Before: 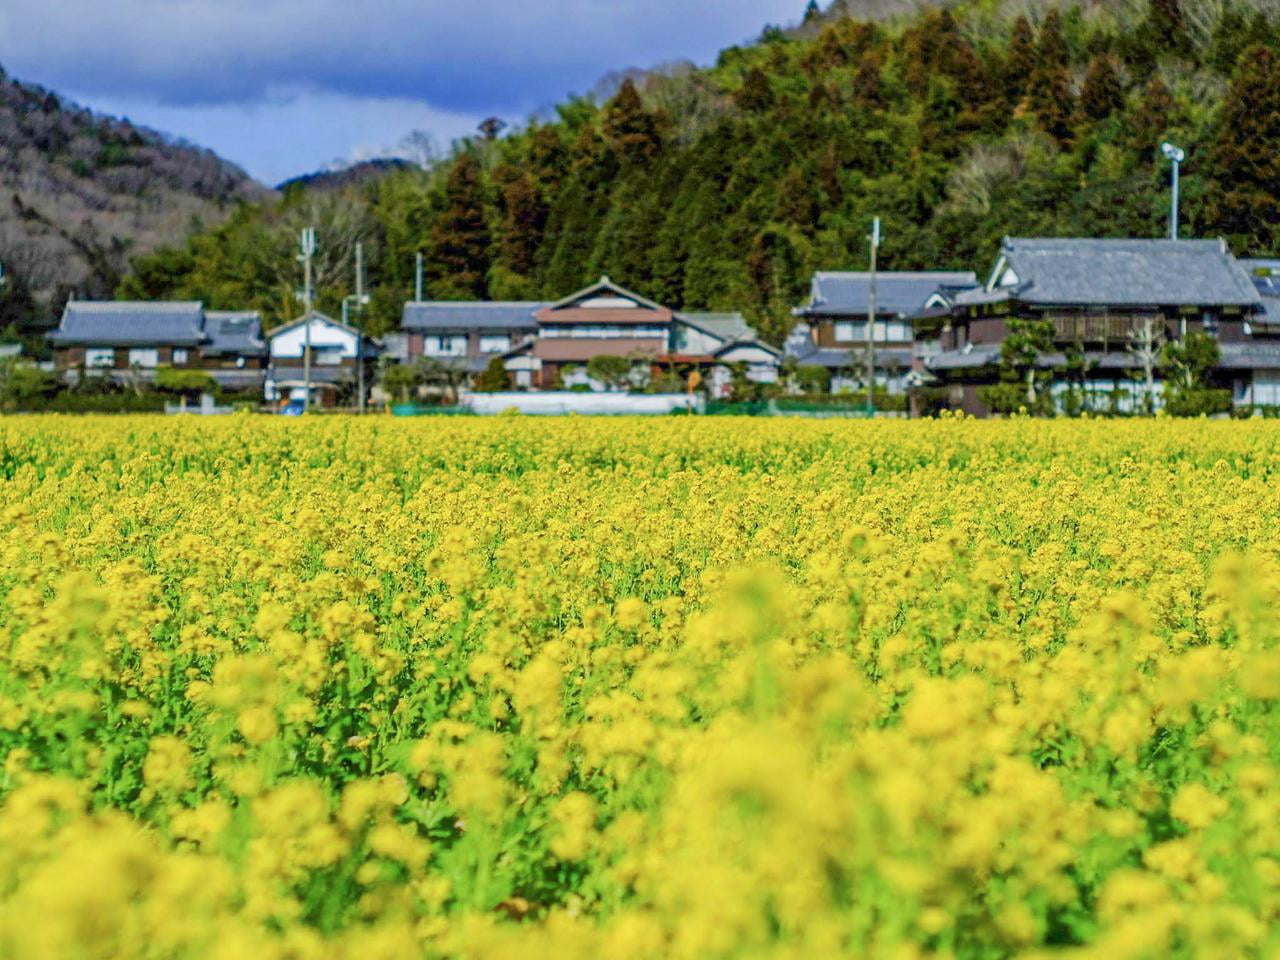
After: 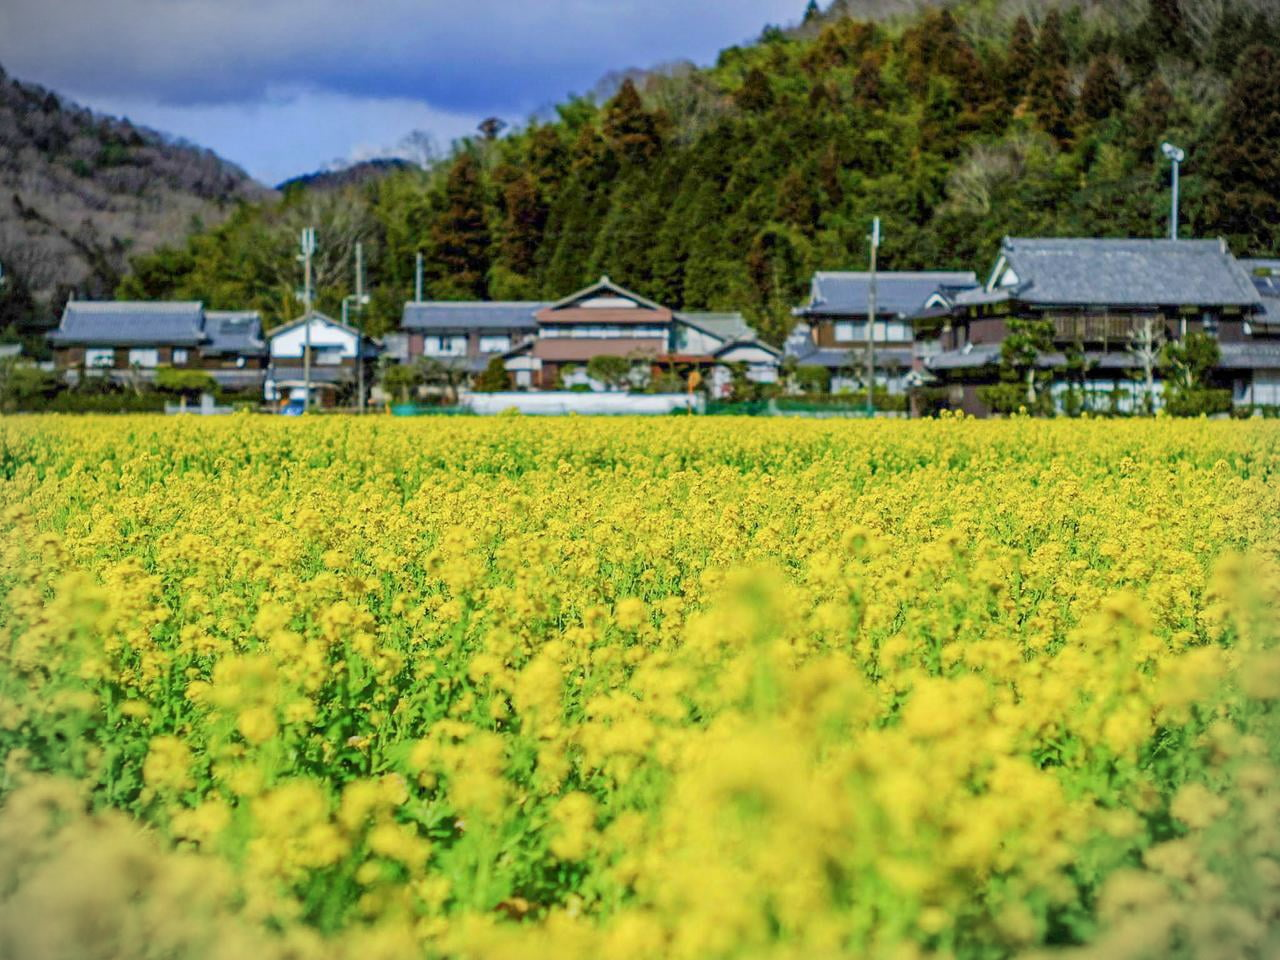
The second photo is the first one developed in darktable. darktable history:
vignetting: fall-off start 88.87%, fall-off radius 44.41%, width/height ratio 1.159, unbound false
